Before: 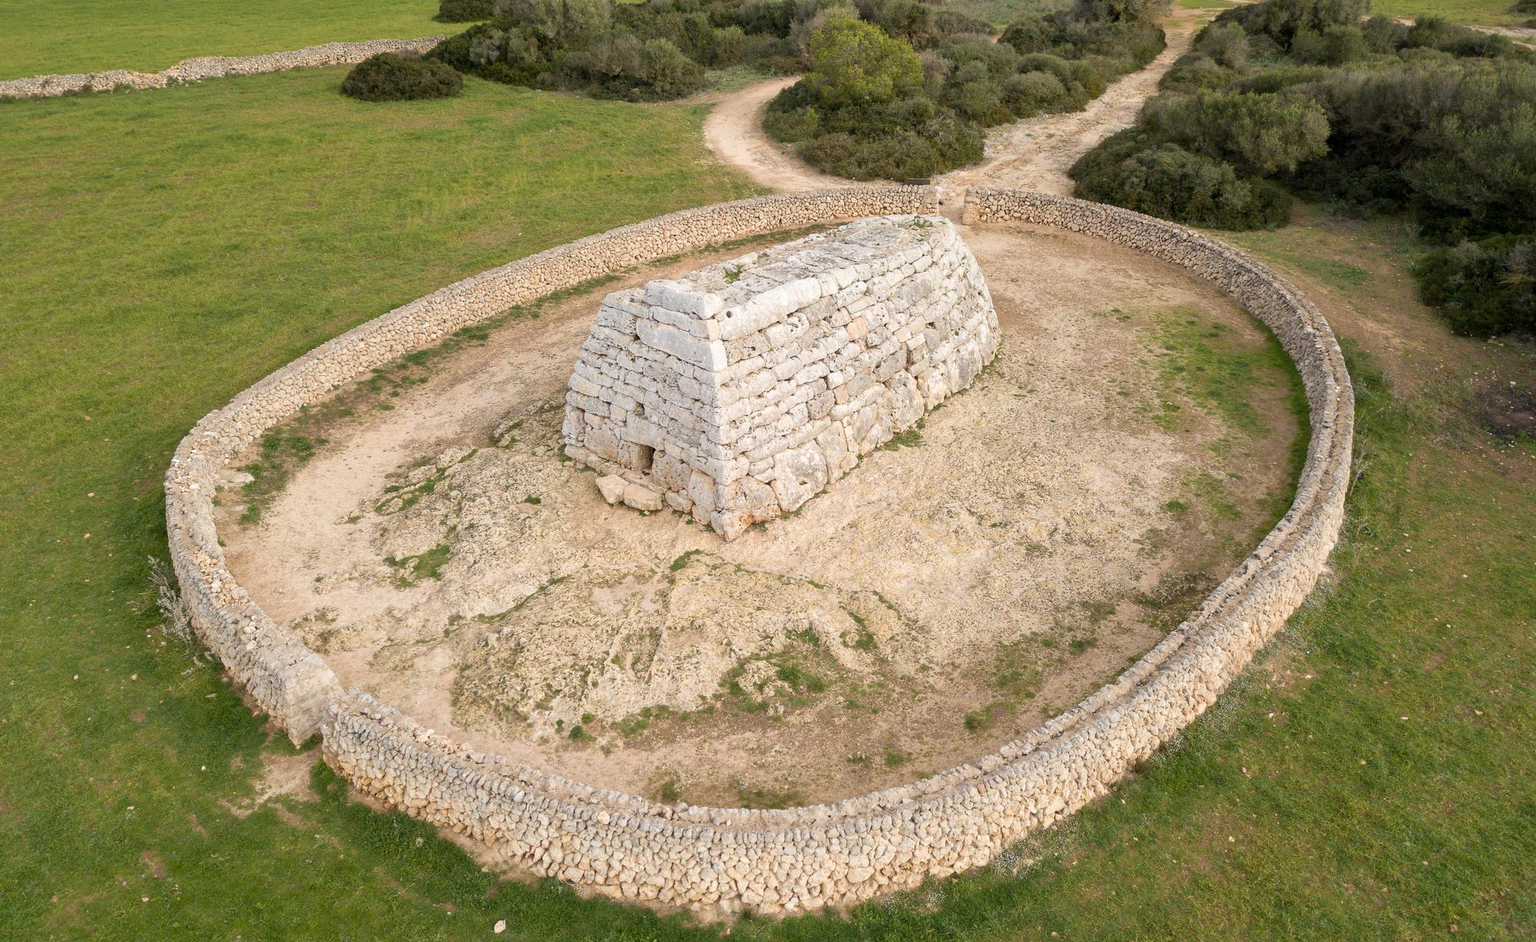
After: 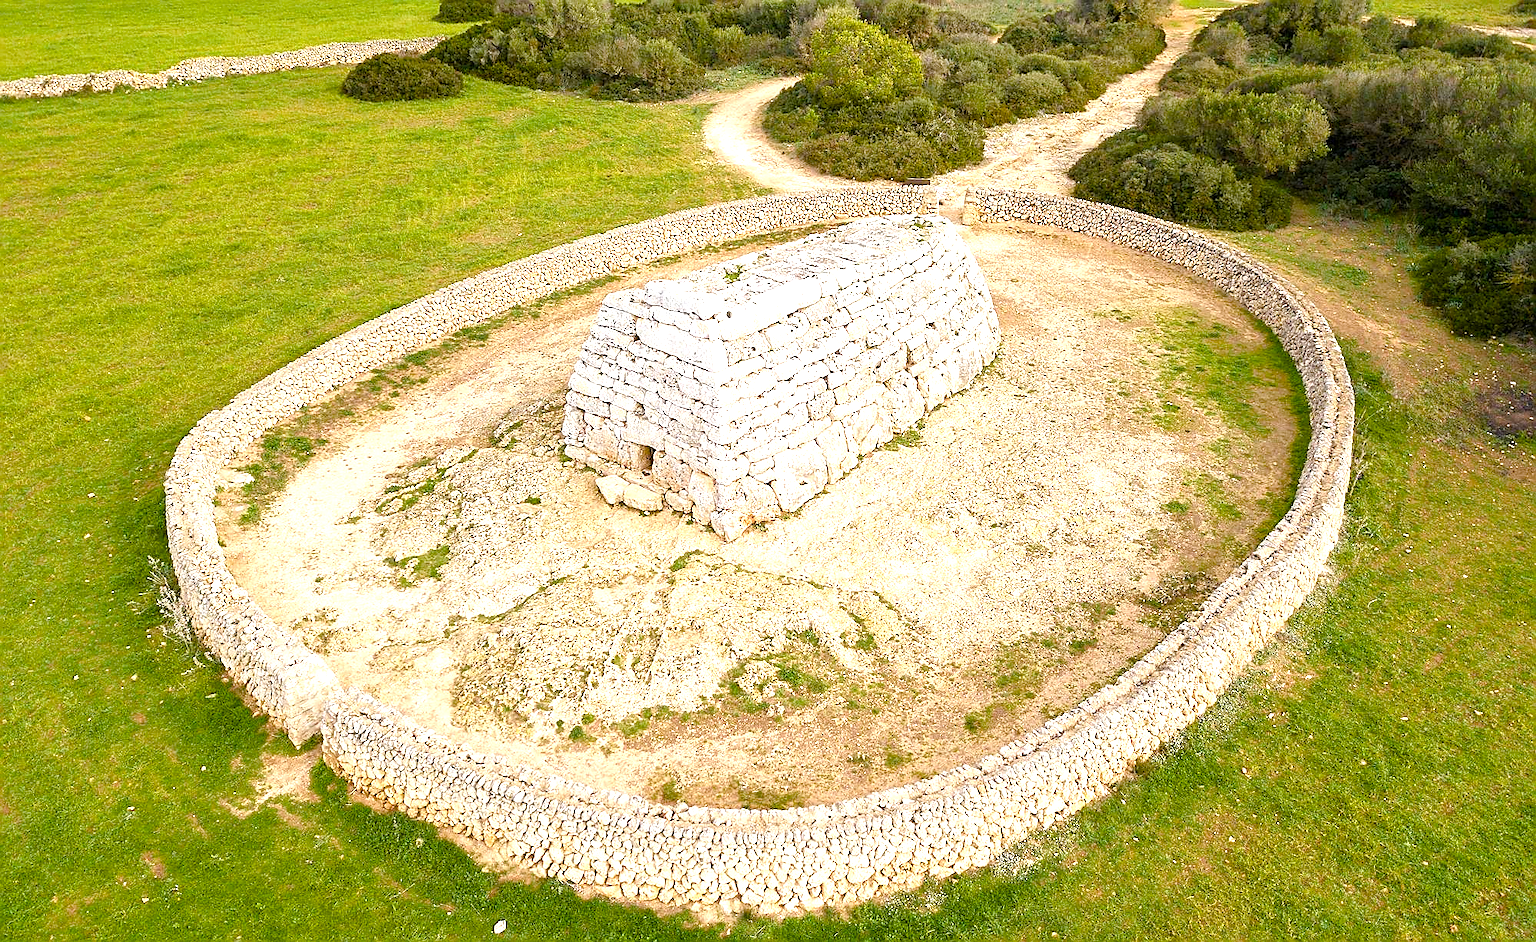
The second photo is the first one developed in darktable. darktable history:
exposure: black level correction 0, exposure 1 EV, compensate highlight preservation false
sharpen: radius 1.381, amount 1.234, threshold 0.643
color balance rgb: linear chroma grading › global chroma 14.594%, perceptual saturation grading › global saturation 27.286%, perceptual saturation grading › highlights -28.777%, perceptual saturation grading › mid-tones 15.251%, perceptual saturation grading › shadows 32.942%, global vibrance 20%
